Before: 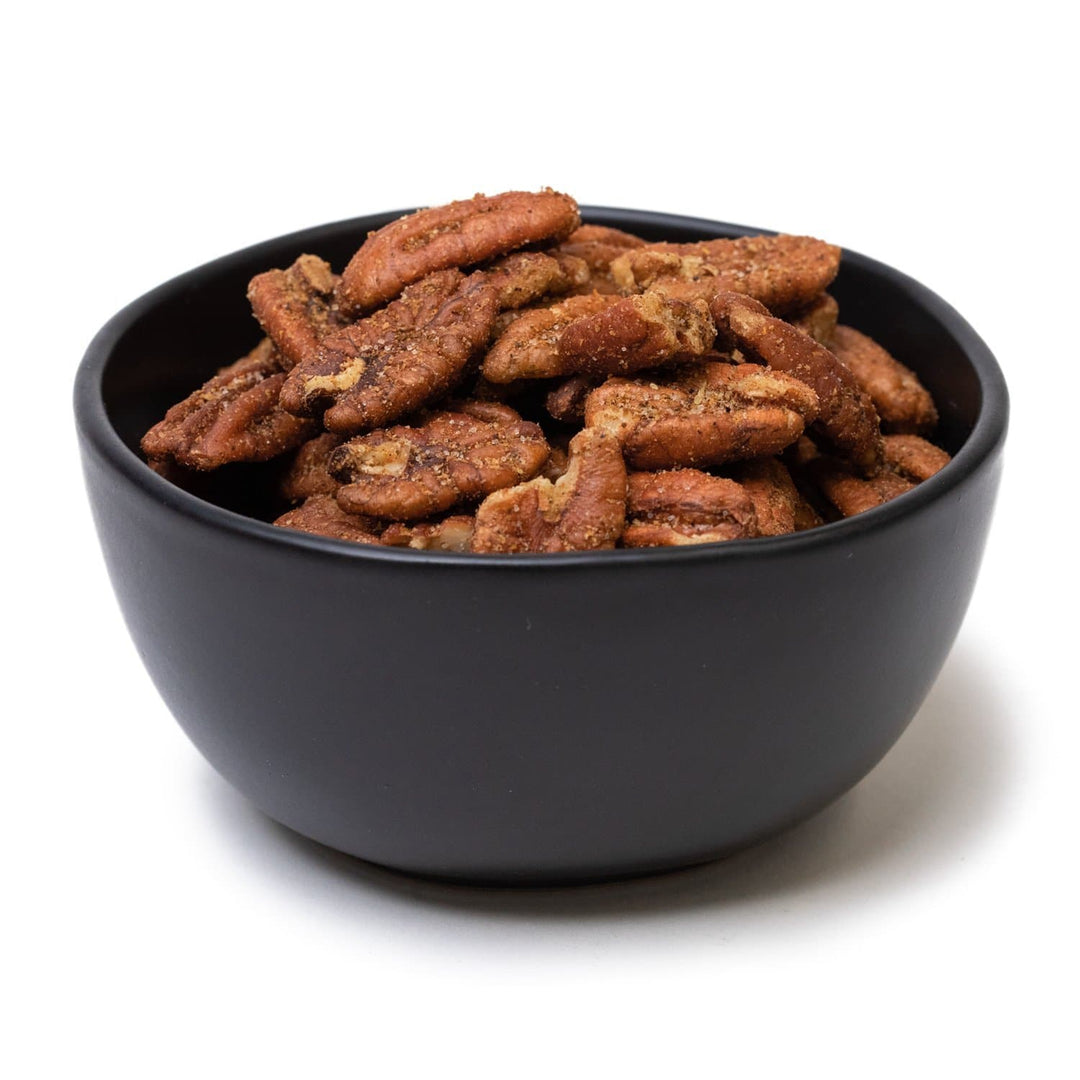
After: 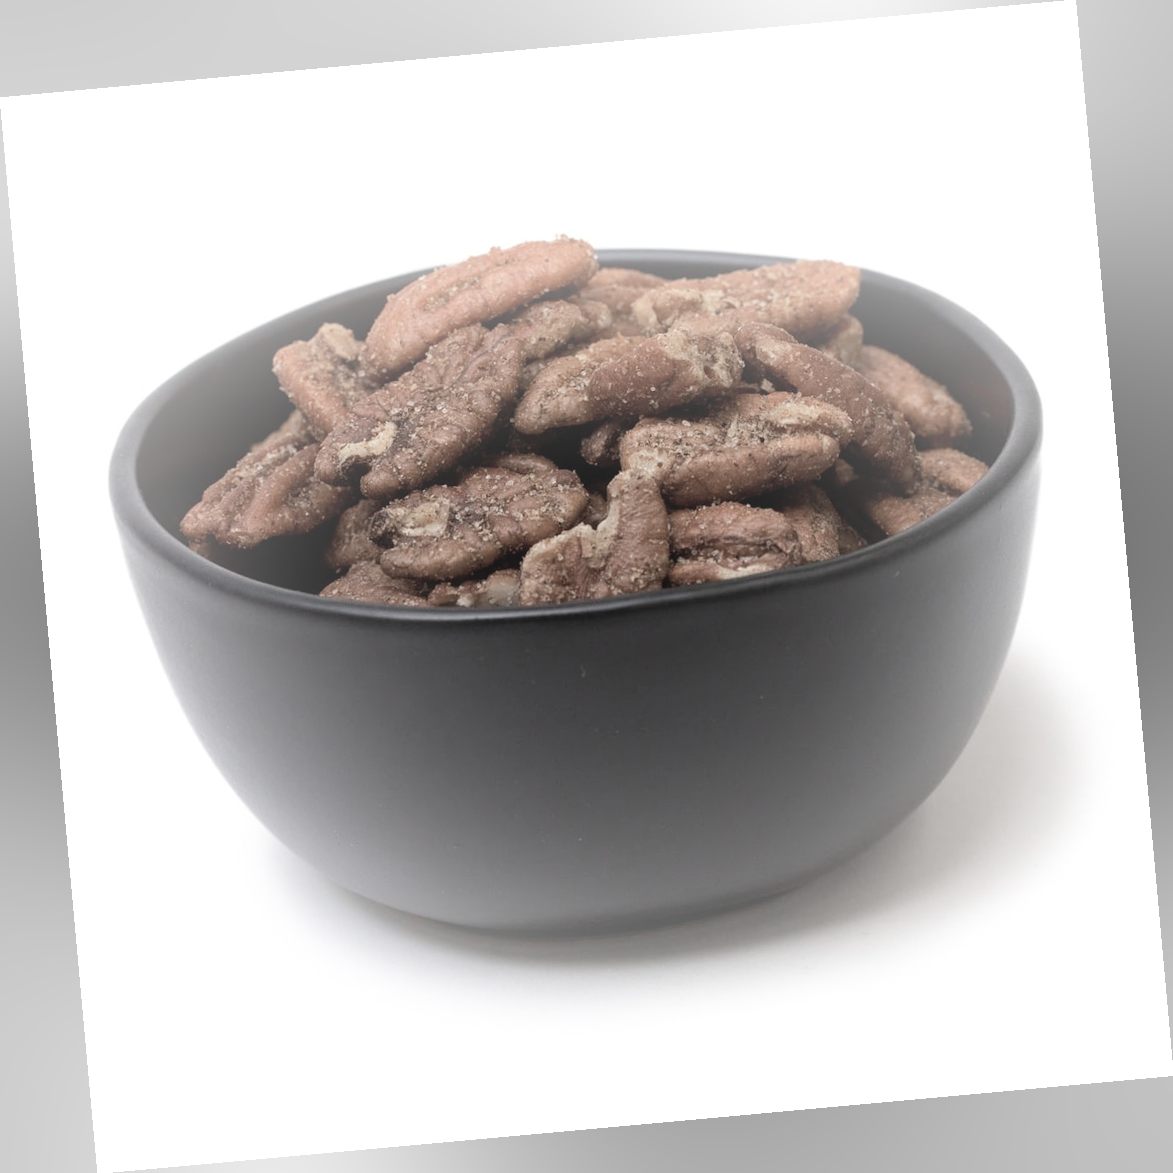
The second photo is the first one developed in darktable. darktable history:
color zones: curves: ch1 [(0, 0.34) (0.143, 0.164) (0.286, 0.152) (0.429, 0.176) (0.571, 0.173) (0.714, 0.188) (0.857, 0.199) (1, 0.34)]
bloom: size 38%, threshold 95%, strength 30%
rotate and perspective: rotation -5.2°, automatic cropping off
